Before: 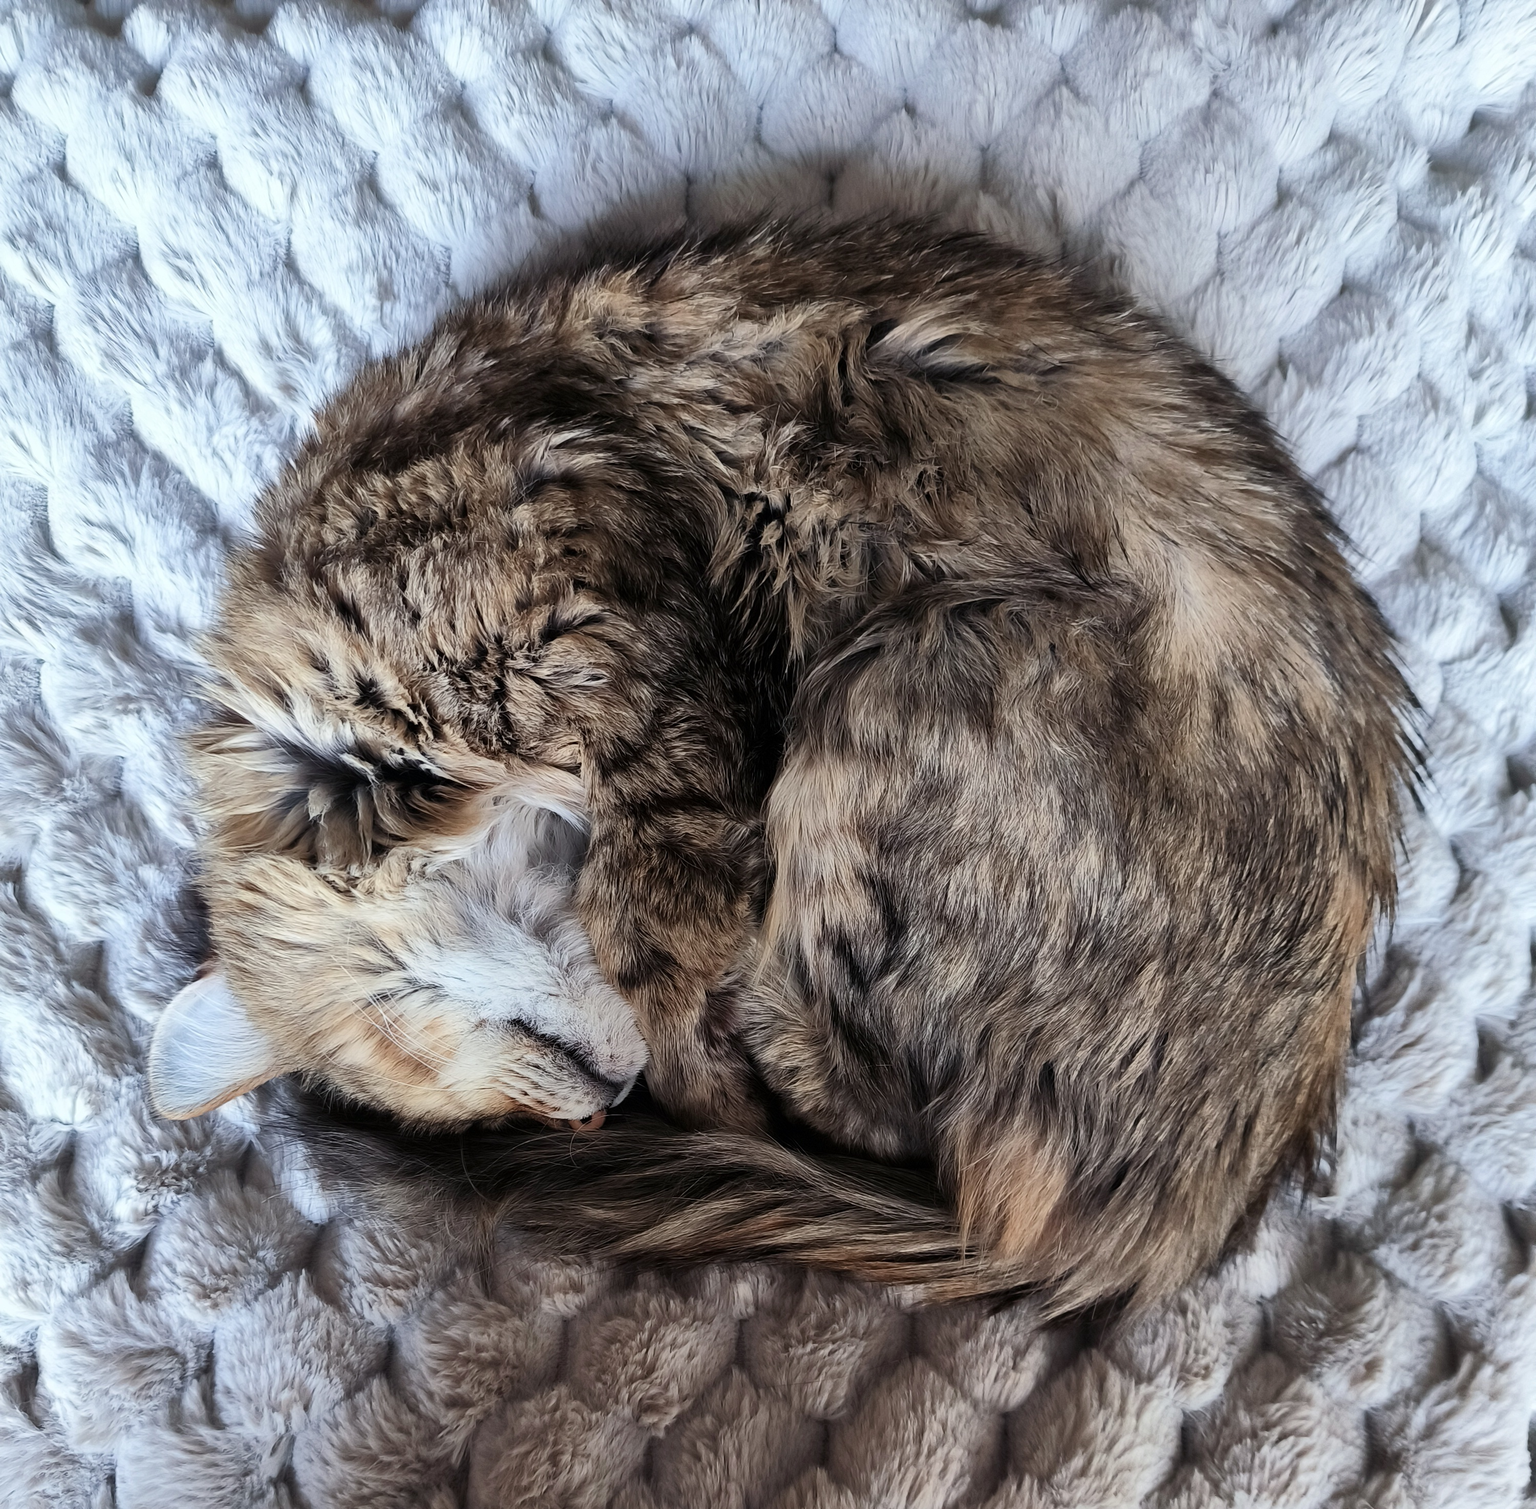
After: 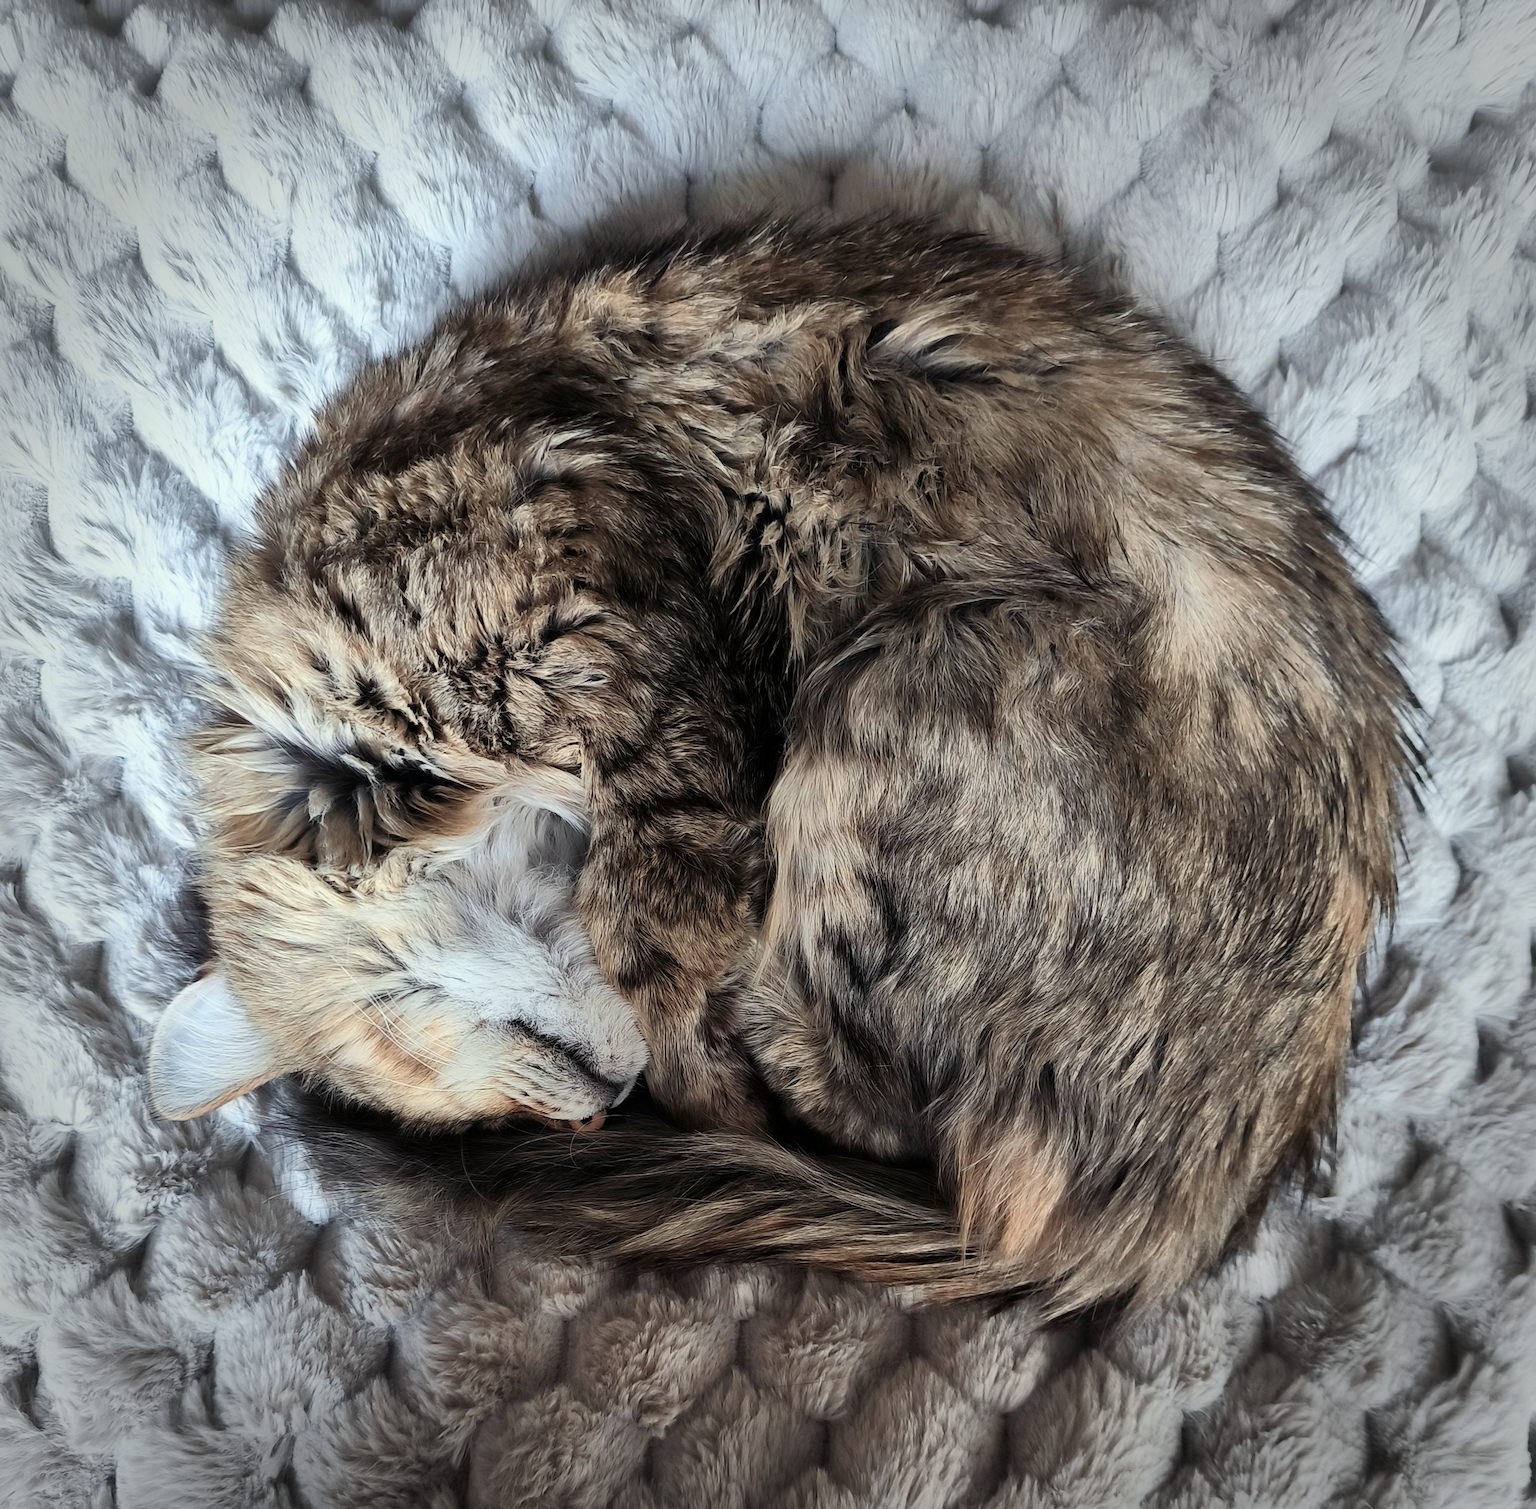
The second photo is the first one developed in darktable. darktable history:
color zones: curves: ch0 [(0.018, 0.548) (0.224, 0.64) (0.425, 0.447) (0.675, 0.575) (0.732, 0.579)]; ch1 [(0.066, 0.487) (0.25, 0.5) (0.404, 0.43) (0.75, 0.421) (0.956, 0.421)]; ch2 [(0.044, 0.561) (0.215, 0.465) (0.399, 0.544) (0.465, 0.548) (0.614, 0.447) (0.724, 0.43) (0.882, 0.623) (0.956, 0.632)]
color correction: highlights a* -2.68, highlights b* 2.57
contrast brightness saturation: saturation -0.05
vignetting: fall-off radius 31.48%, brightness -0.472
